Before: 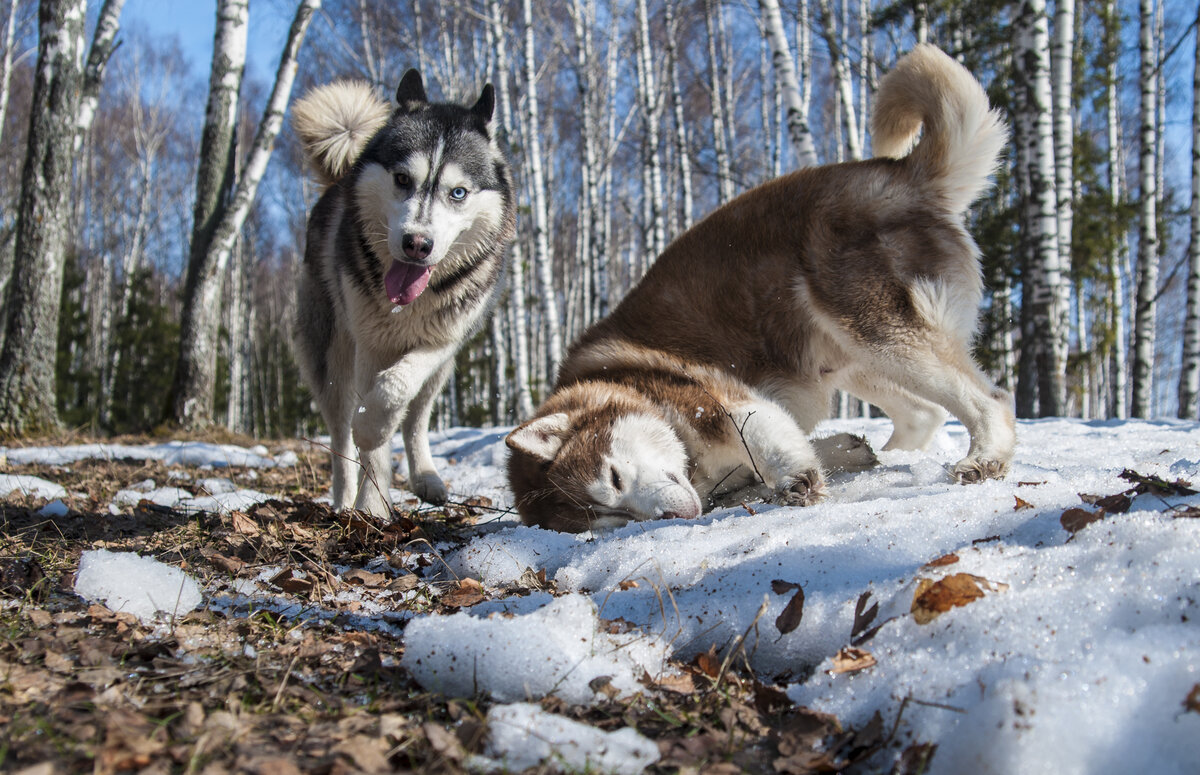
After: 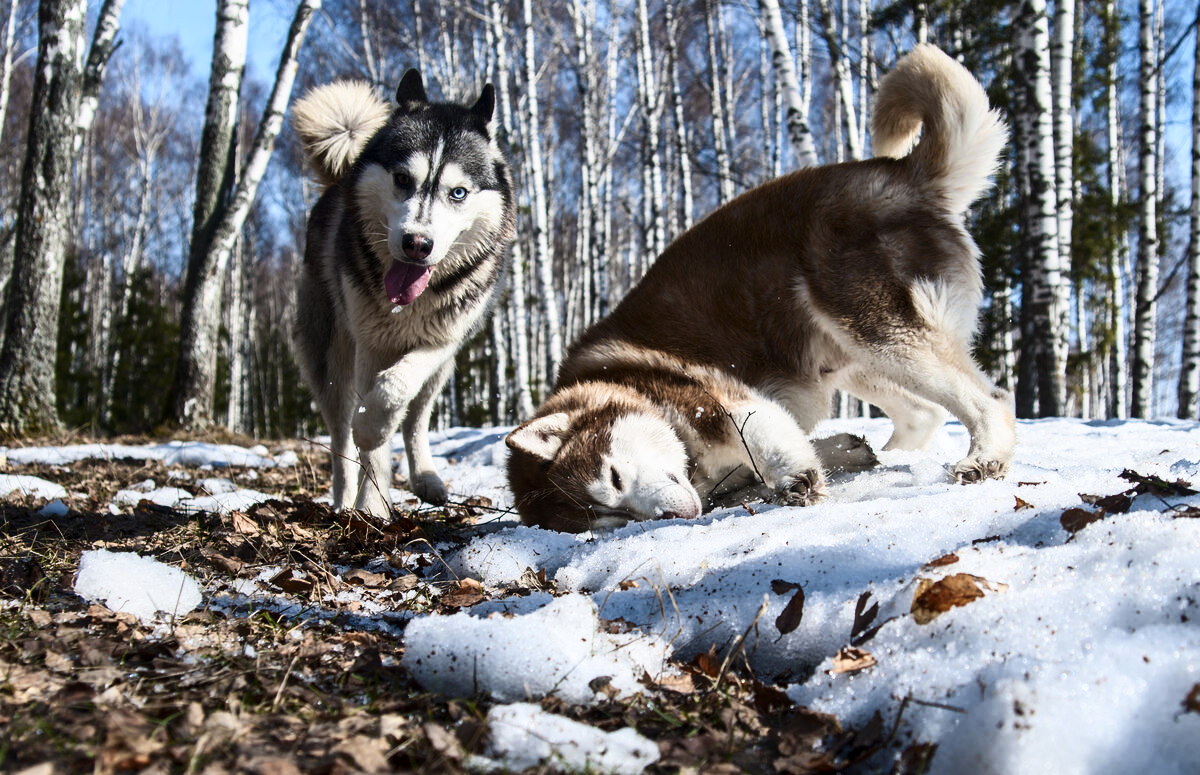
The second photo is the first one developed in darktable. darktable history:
contrast brightness saturation: contrast 0.279
shadows and highlights: shadows -1.34, highlights 39.33, highlights color adjustment 55.46%
